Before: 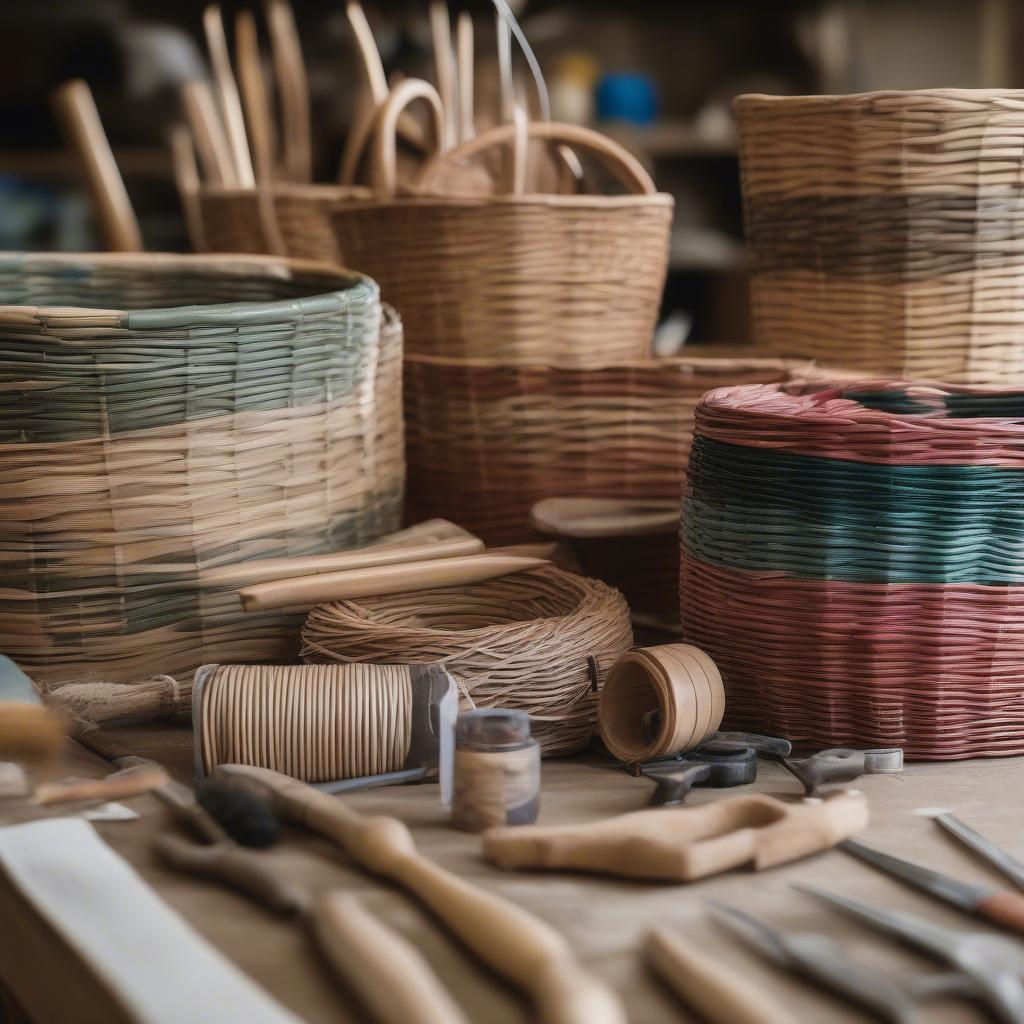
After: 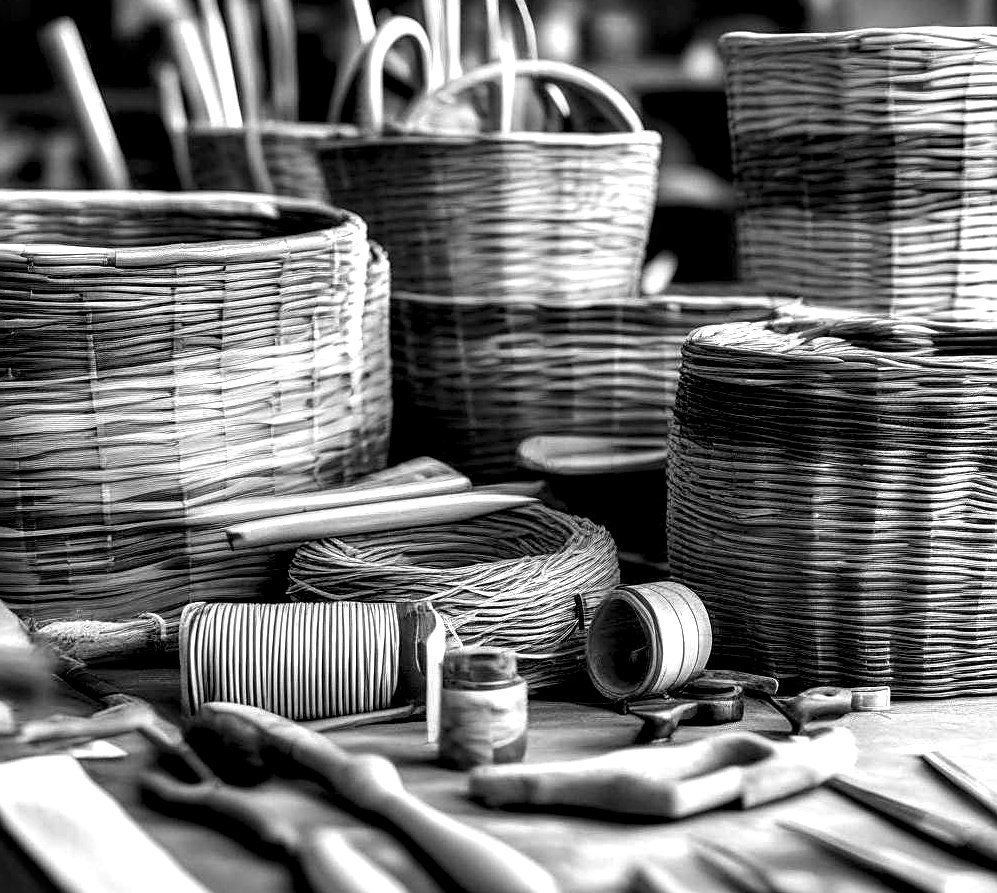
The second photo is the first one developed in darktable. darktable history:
contrast equalizer: y [[0.609, 0.611, 0.615, 0.613, 0.607, 0.603], [0.504, 0.498, 0.496, 0.499, 0.506, 0.516], [0 ×6], [0 ×6], [0 ×6]]
exposure: exposure 0.558 EV, compensate exposure bias true, compensate highlight preservation false
sharpen: on, module defaults
color balance rgb: perceptual saturation grading › global saturation 30.505%, global vibrance 20%
color calibration: output gray [0.31, 0.36, 0.33, 0], illuminant as shot in camera, x 0.358, y 0.373, temperature 4628.91 K, saturation algorithm version 1 (2020)
crop: left 1.284%, top 6.139%, right 1.347%, bottom 6.633%
local contrast: highlights 60%, shadows 60%, detail 160%
tone equalizer: edges refinement/feathering 500, mask exposure compensation -1.57 EV, preserve details no
